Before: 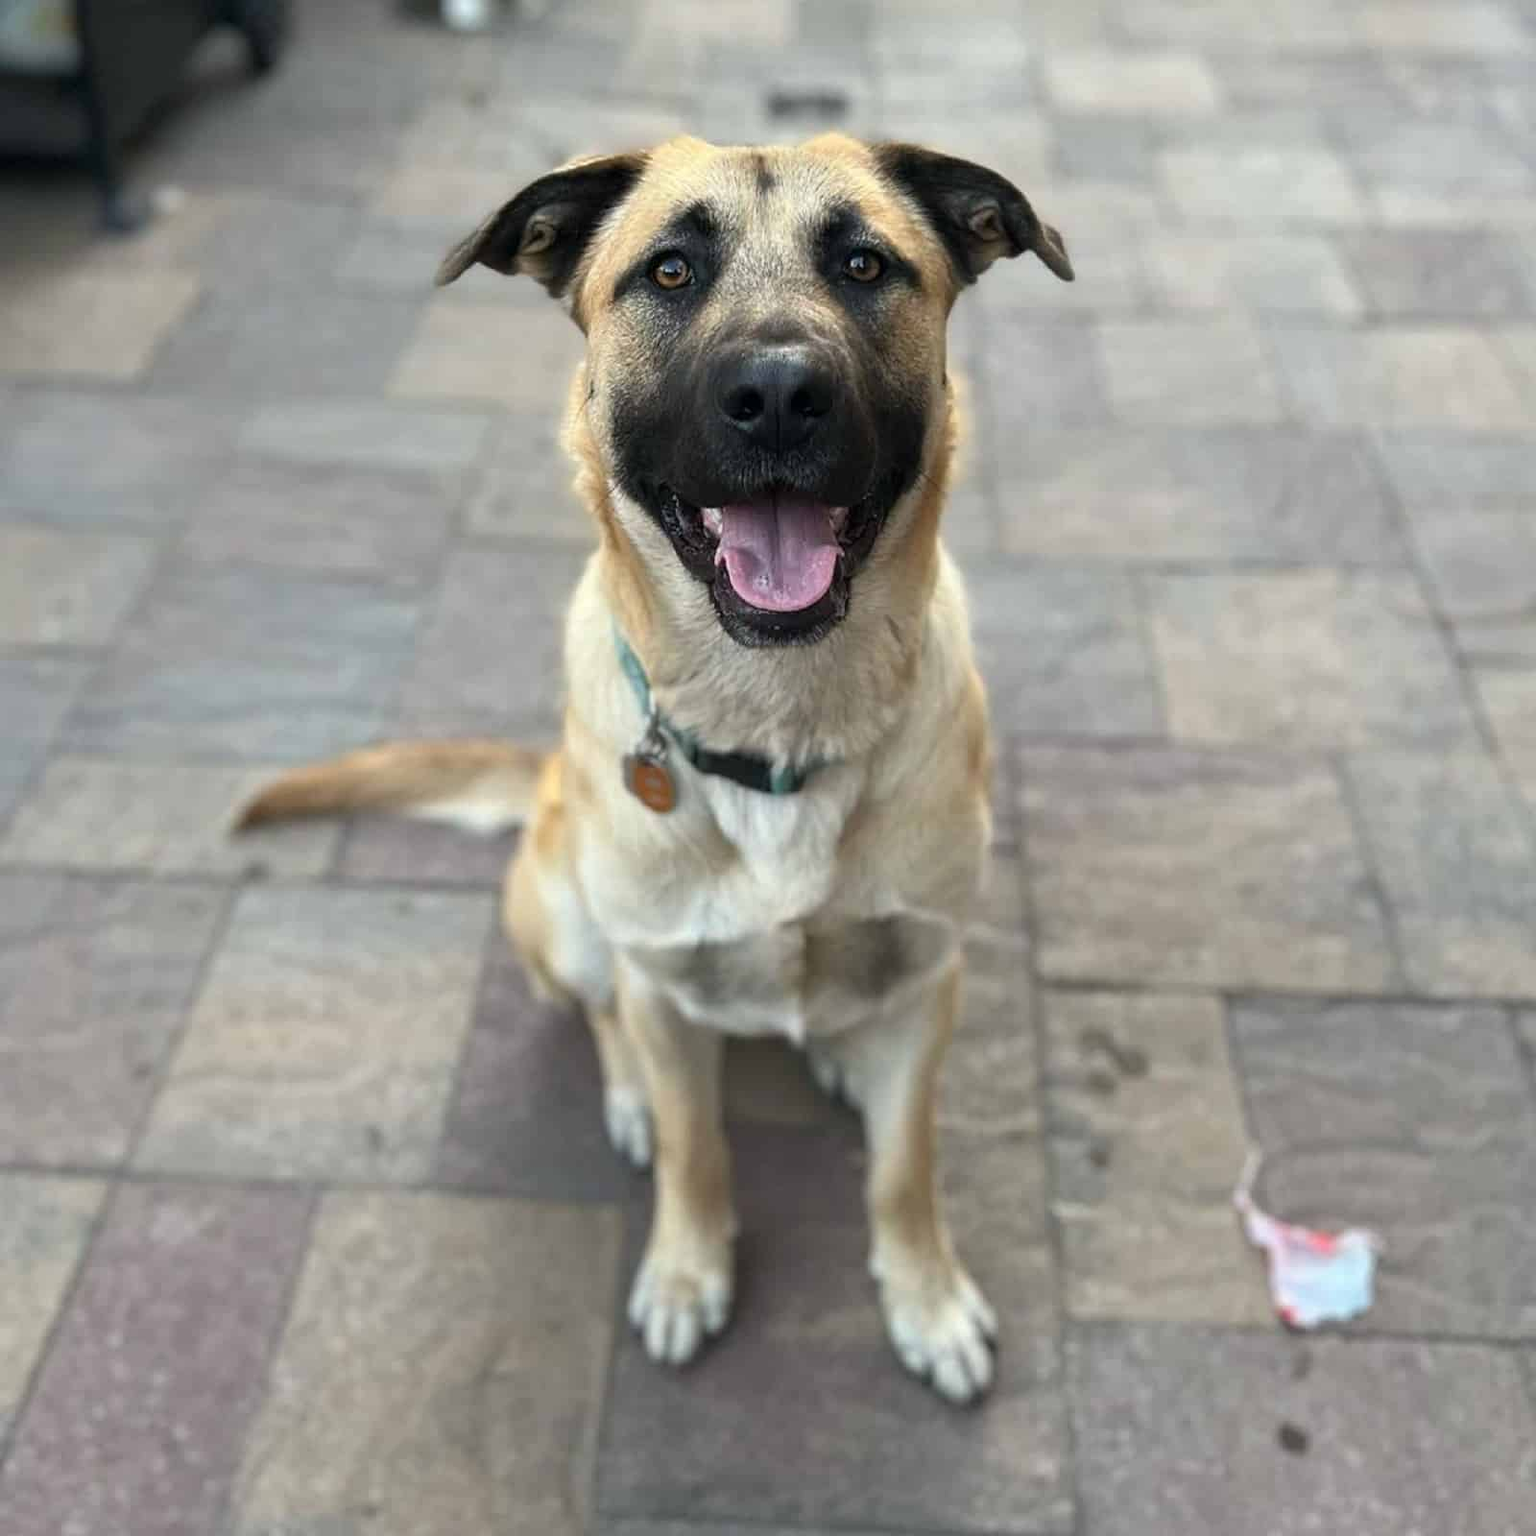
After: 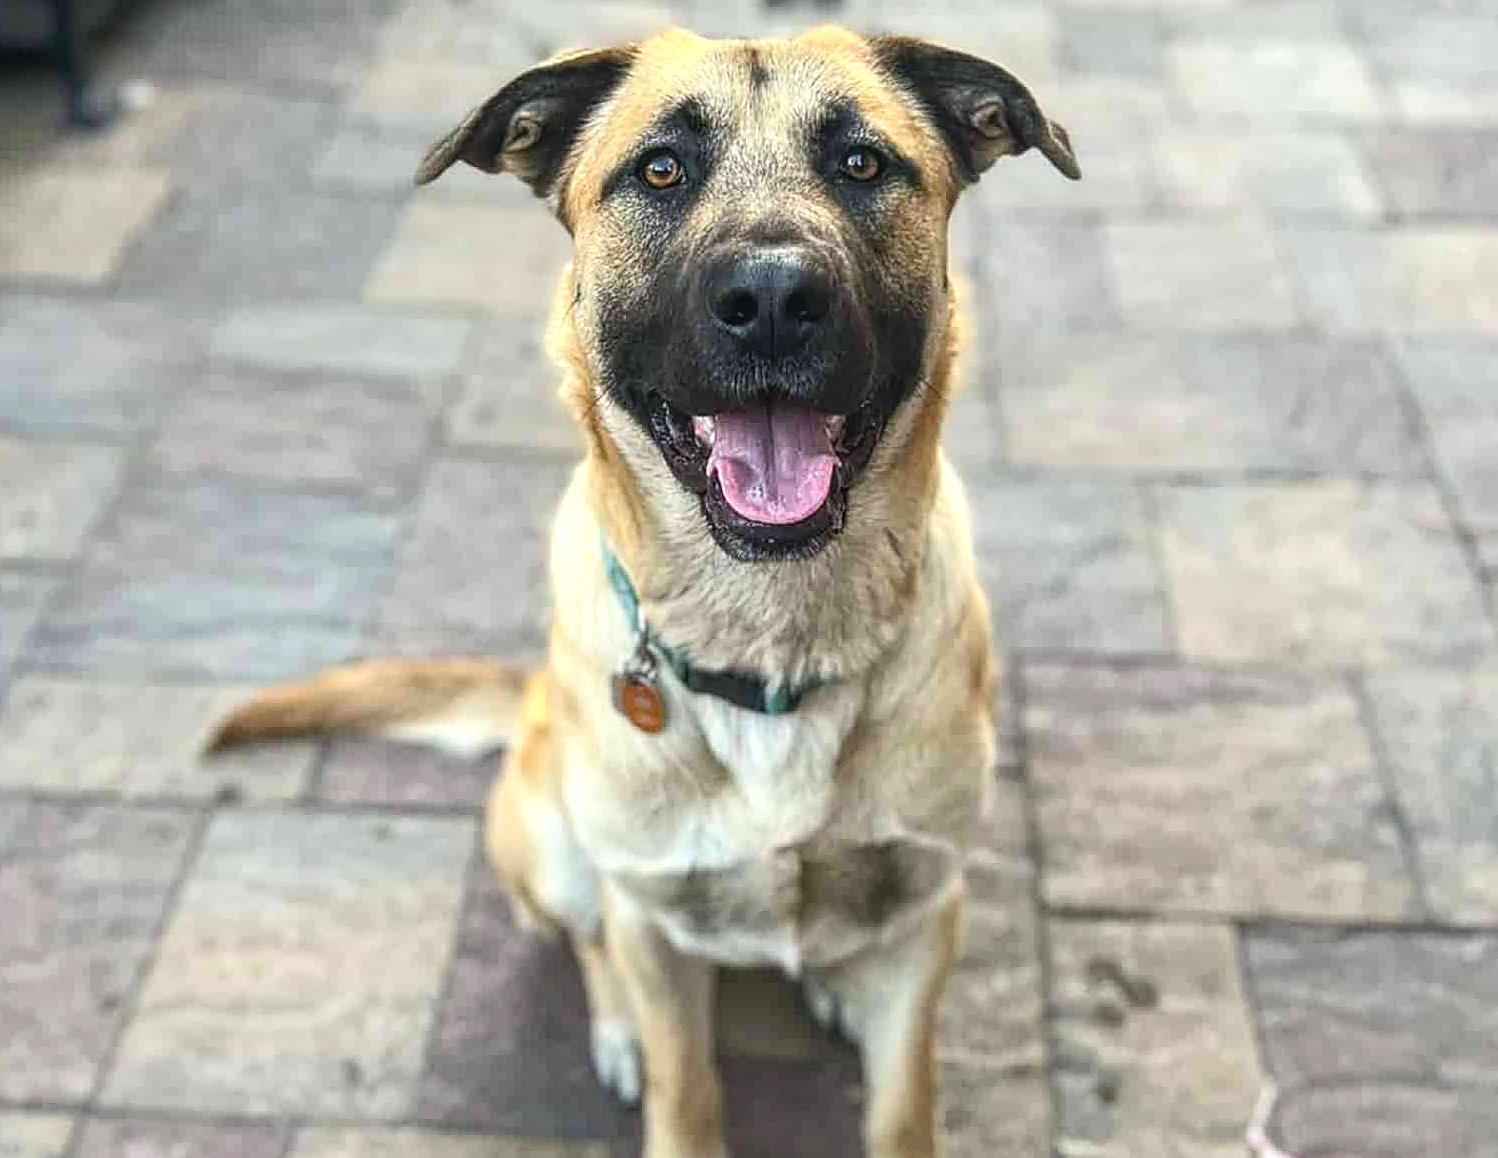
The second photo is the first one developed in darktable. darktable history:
local contrast: highlights 76%, shadows 55%, detail 176%, midtone range 0.214
contrast brightness saturation: contrast 0.23, brightness 0.109, saturation 0.289
sharpen: on, module defaults
crop: left 2.435%, top 7.111%, right 3.115%, bottom 20.36%
